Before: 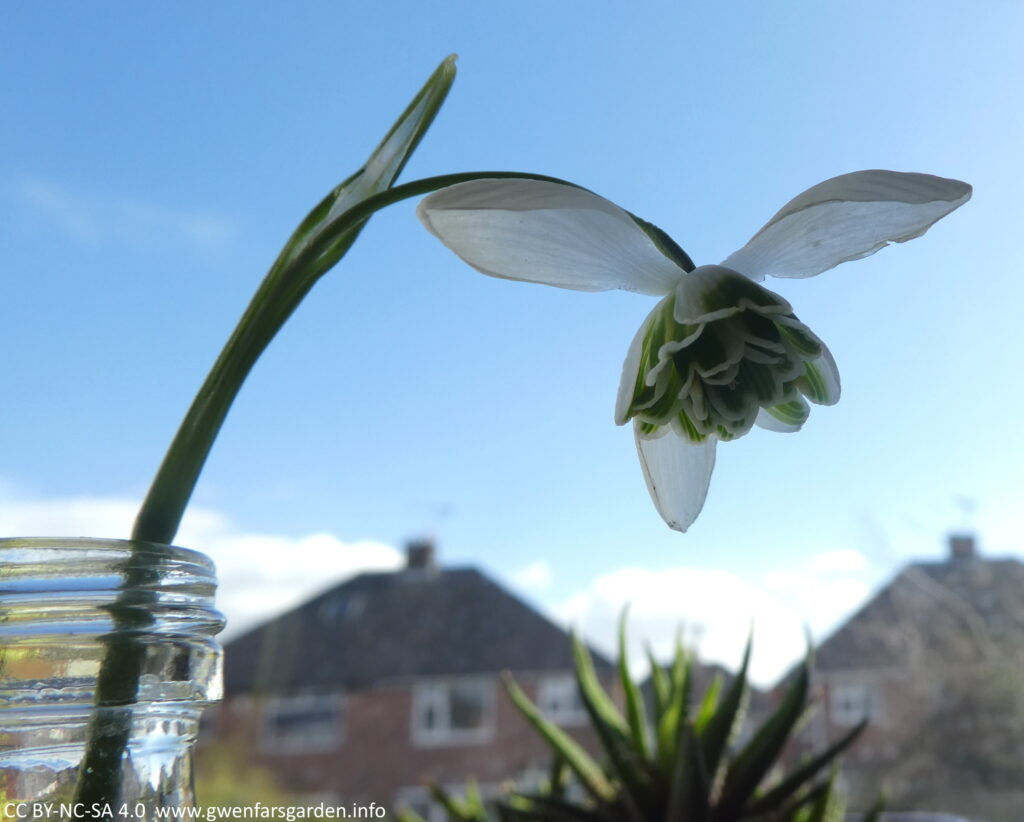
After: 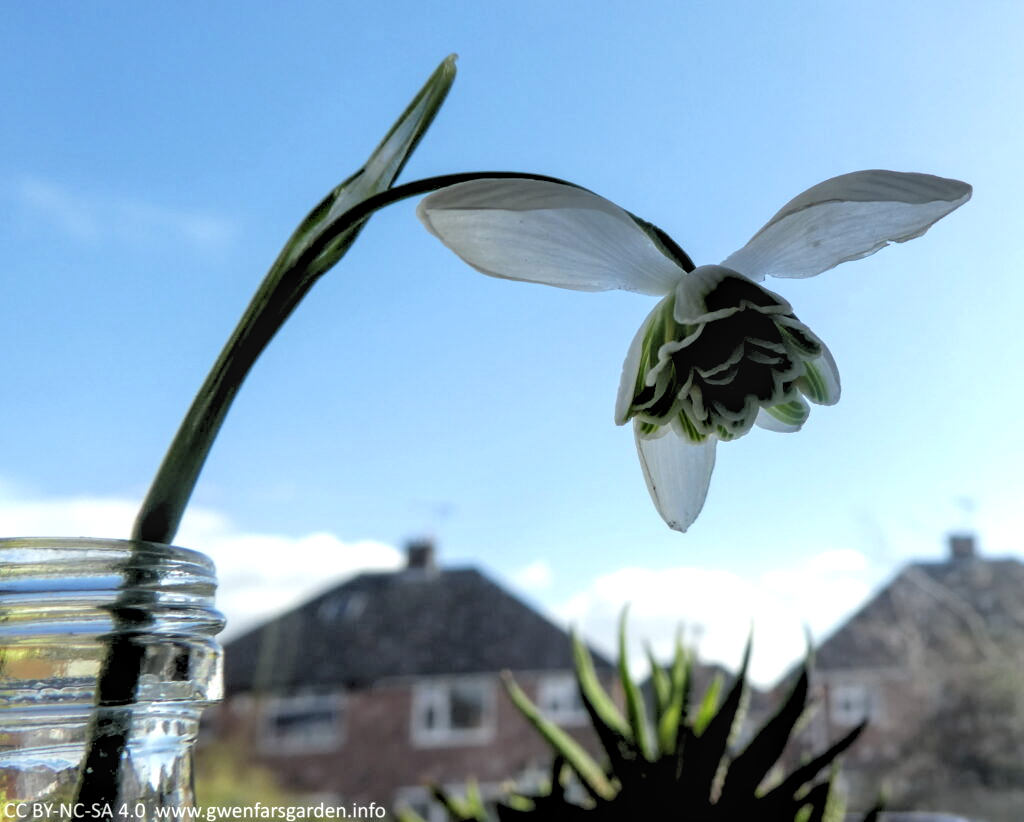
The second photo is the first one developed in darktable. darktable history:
rgb levels: levels [[0.029, 0.461, 0.922], [0, 0.5, 1], [0, 0.5, 1]]
local contrast: on, module defaults
